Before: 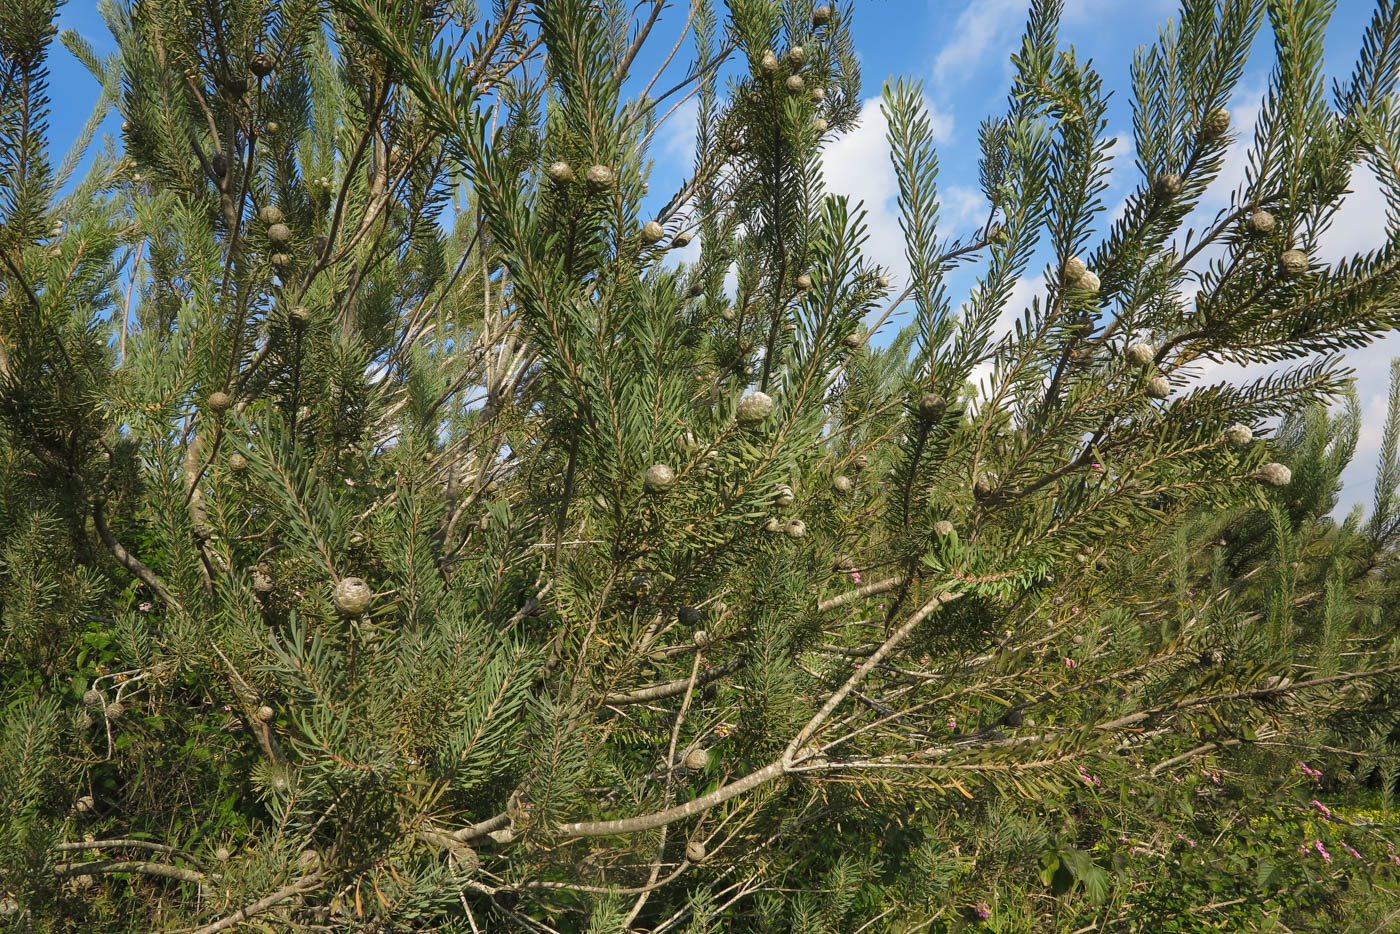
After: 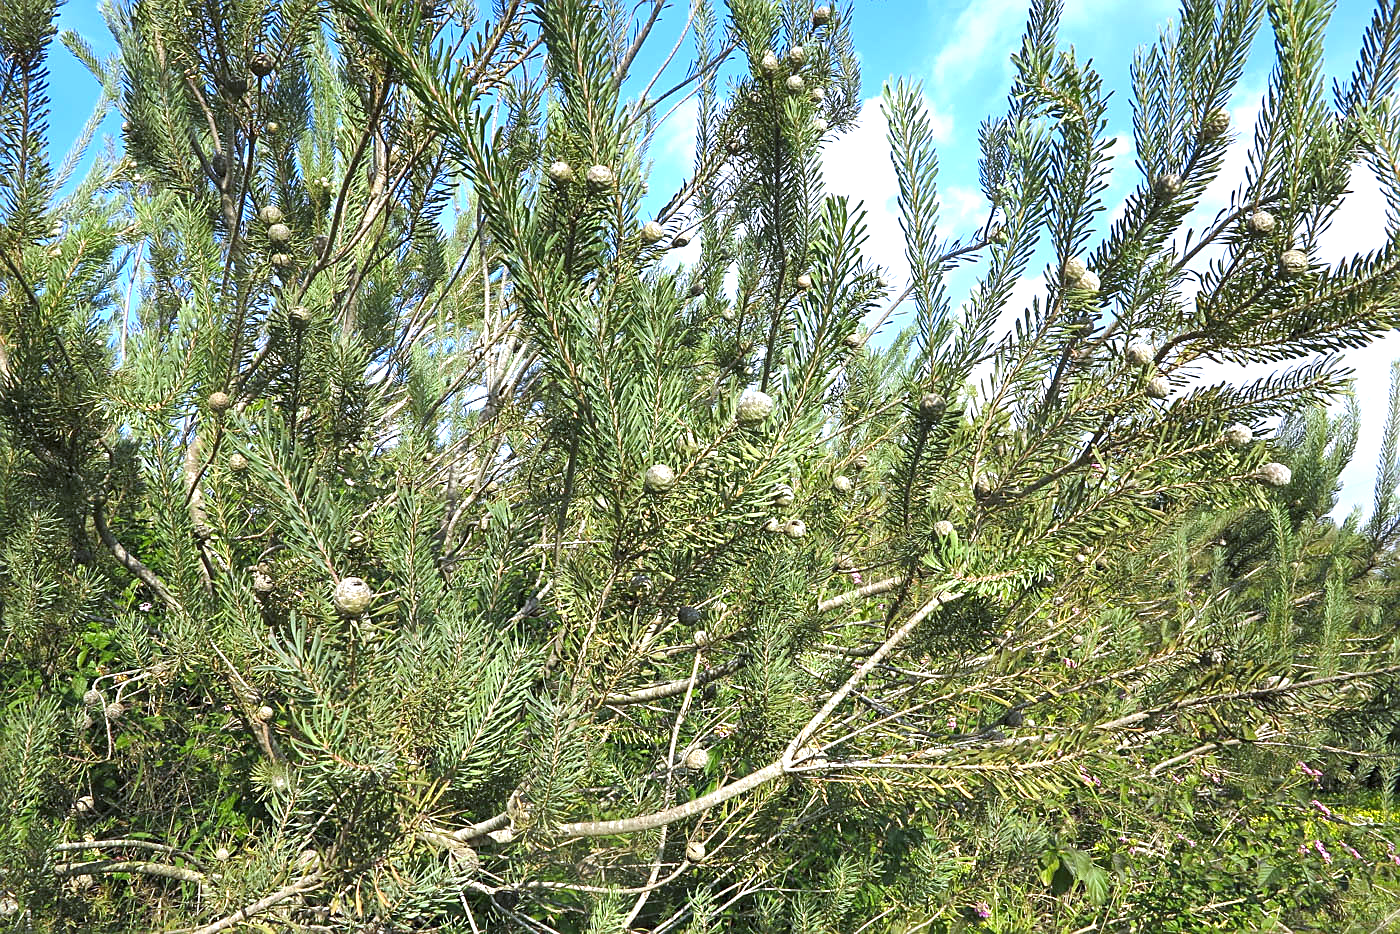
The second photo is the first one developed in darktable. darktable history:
exposure: black level correction 0.001, exposure 0.5 EV, compensate exposure bias true, compensate highlight preservation false
sharpen: on, module defaults
white balance: red 0.948, green 1.02, blue 1.176
